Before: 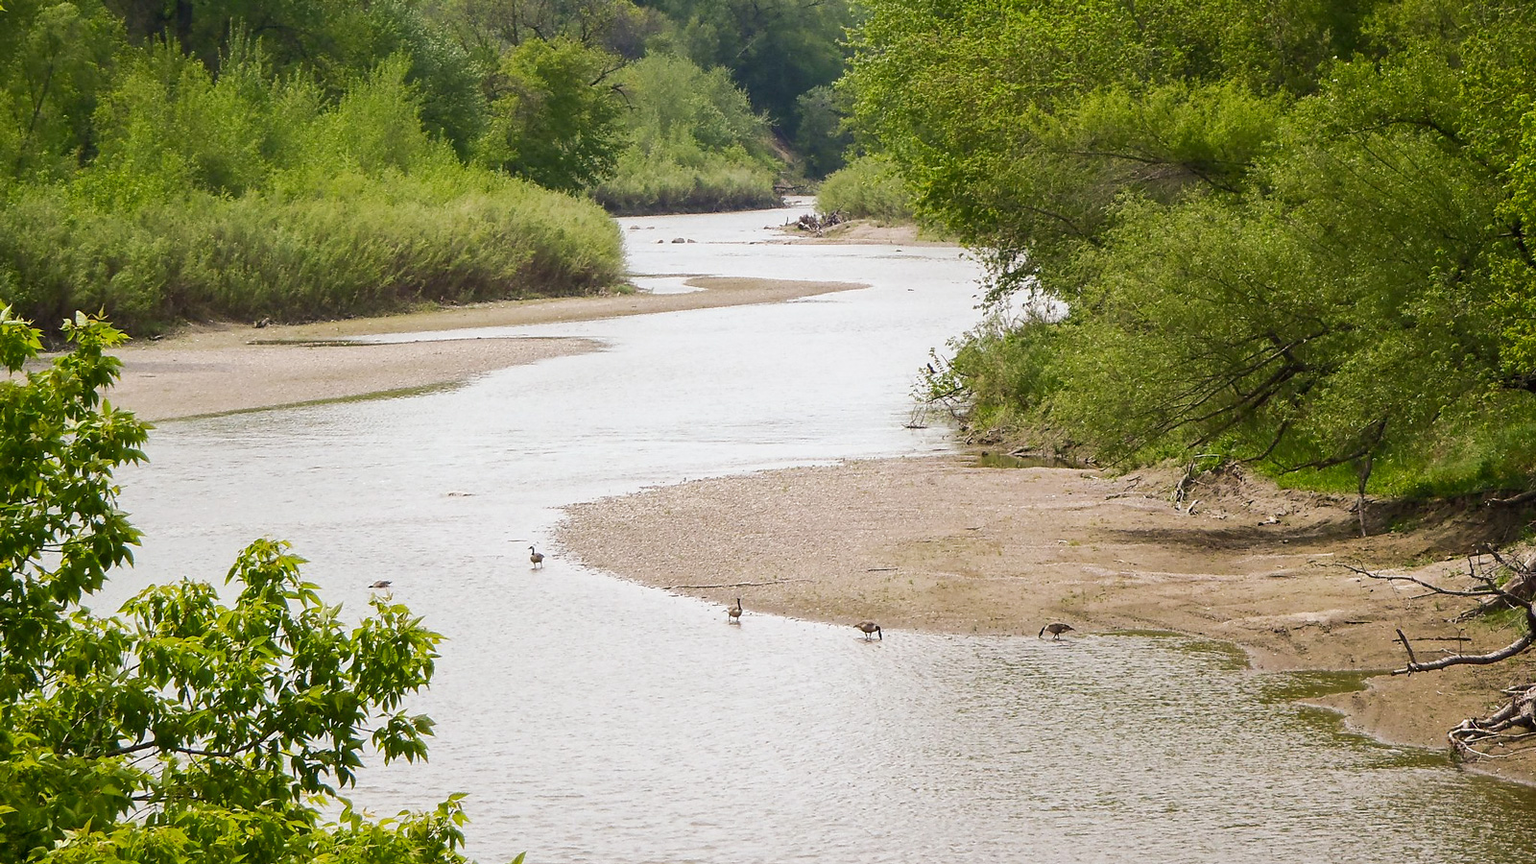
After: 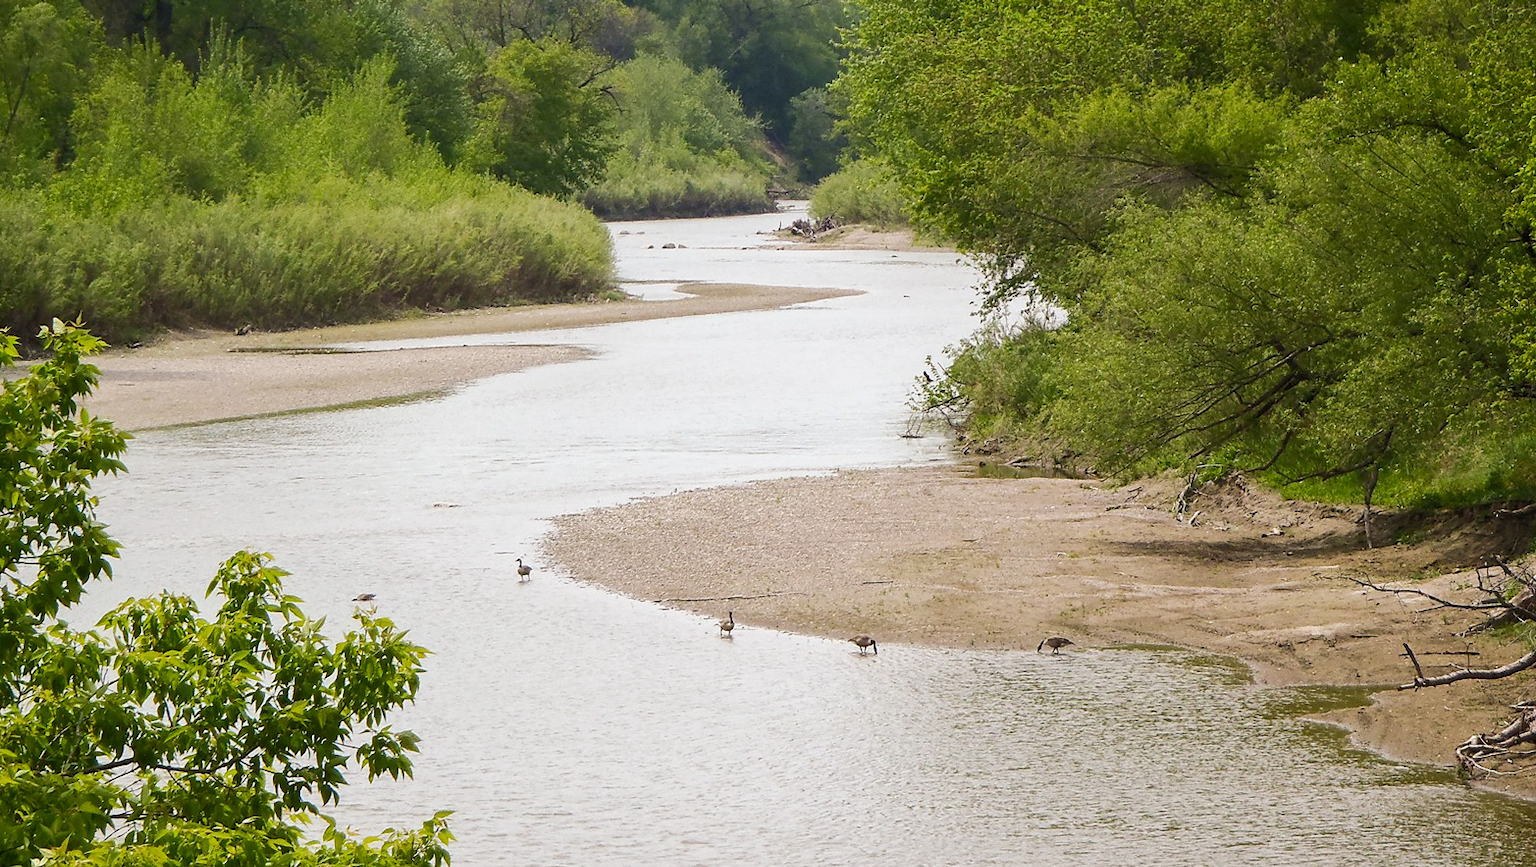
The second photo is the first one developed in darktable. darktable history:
crop and rotate: left 1.577%, right 0.569%, bottom 1.743%
